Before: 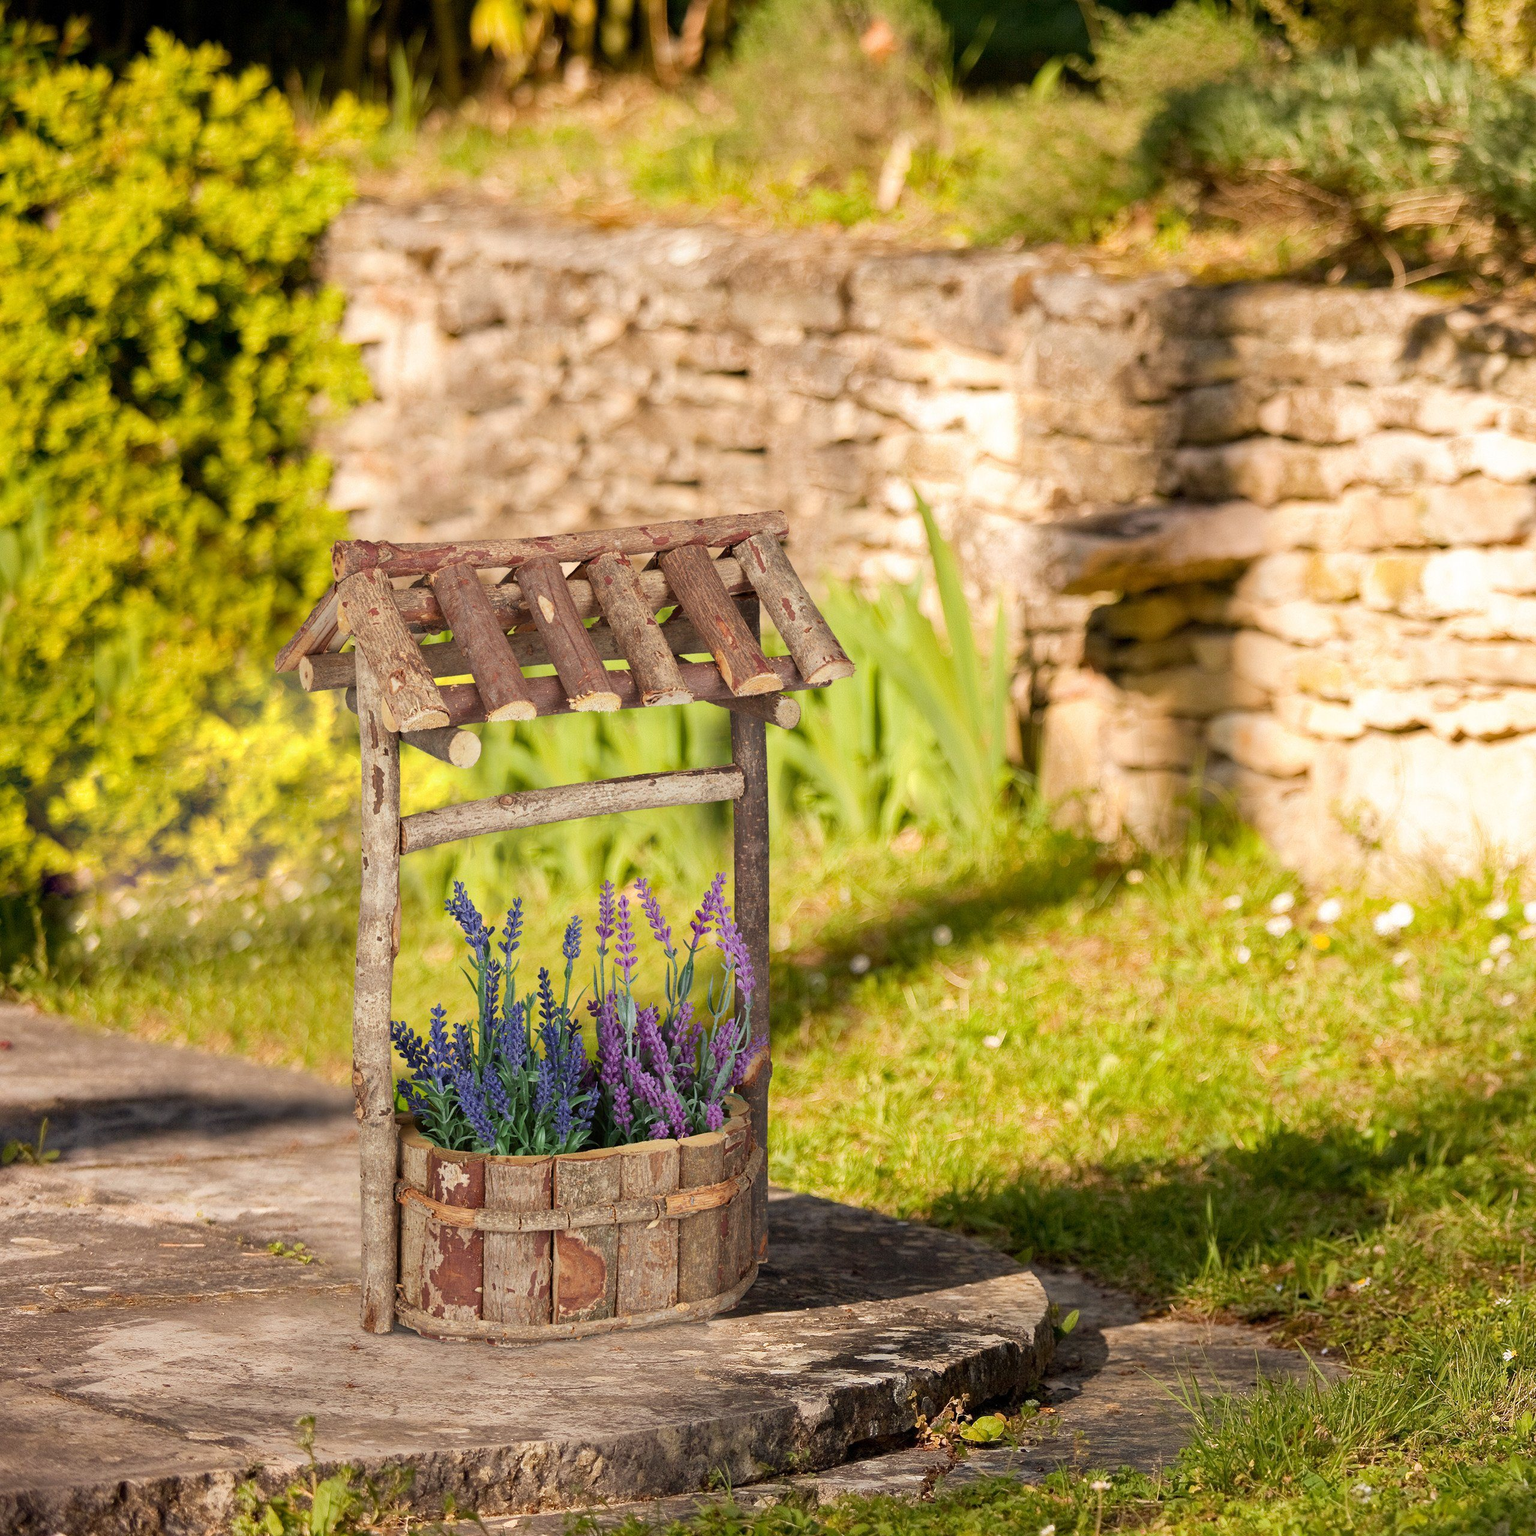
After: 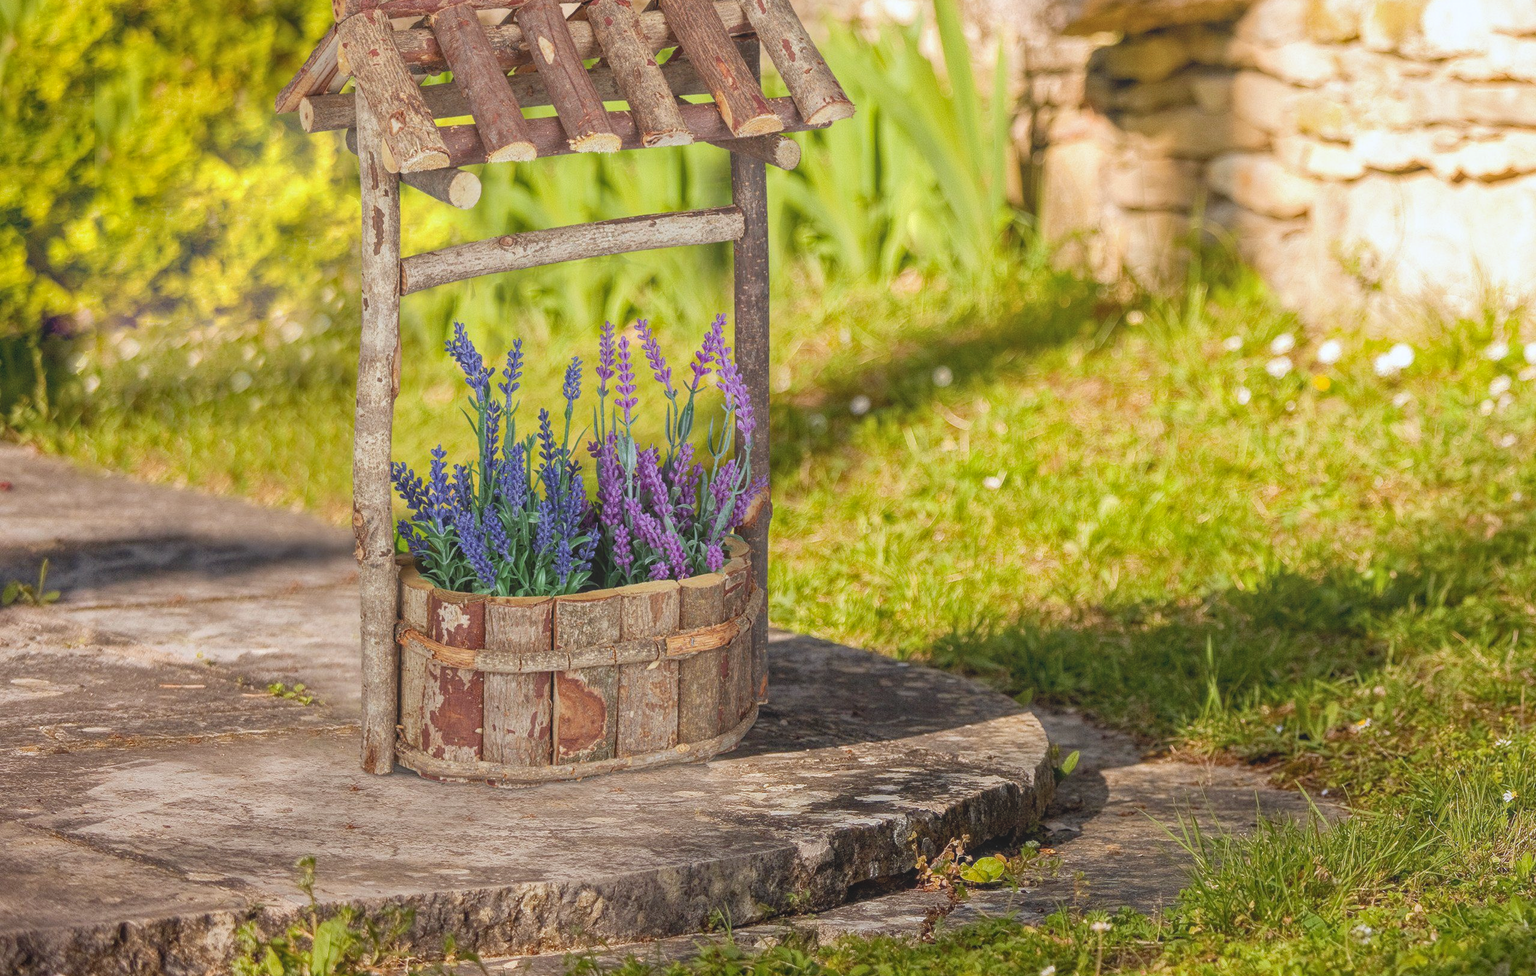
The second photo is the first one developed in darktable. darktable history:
crop and rotate: top 36.435%
white balance: red 0.967, blue 1.049
local contrast: highlights 73%, shadows 15%, midtone range 0.197
